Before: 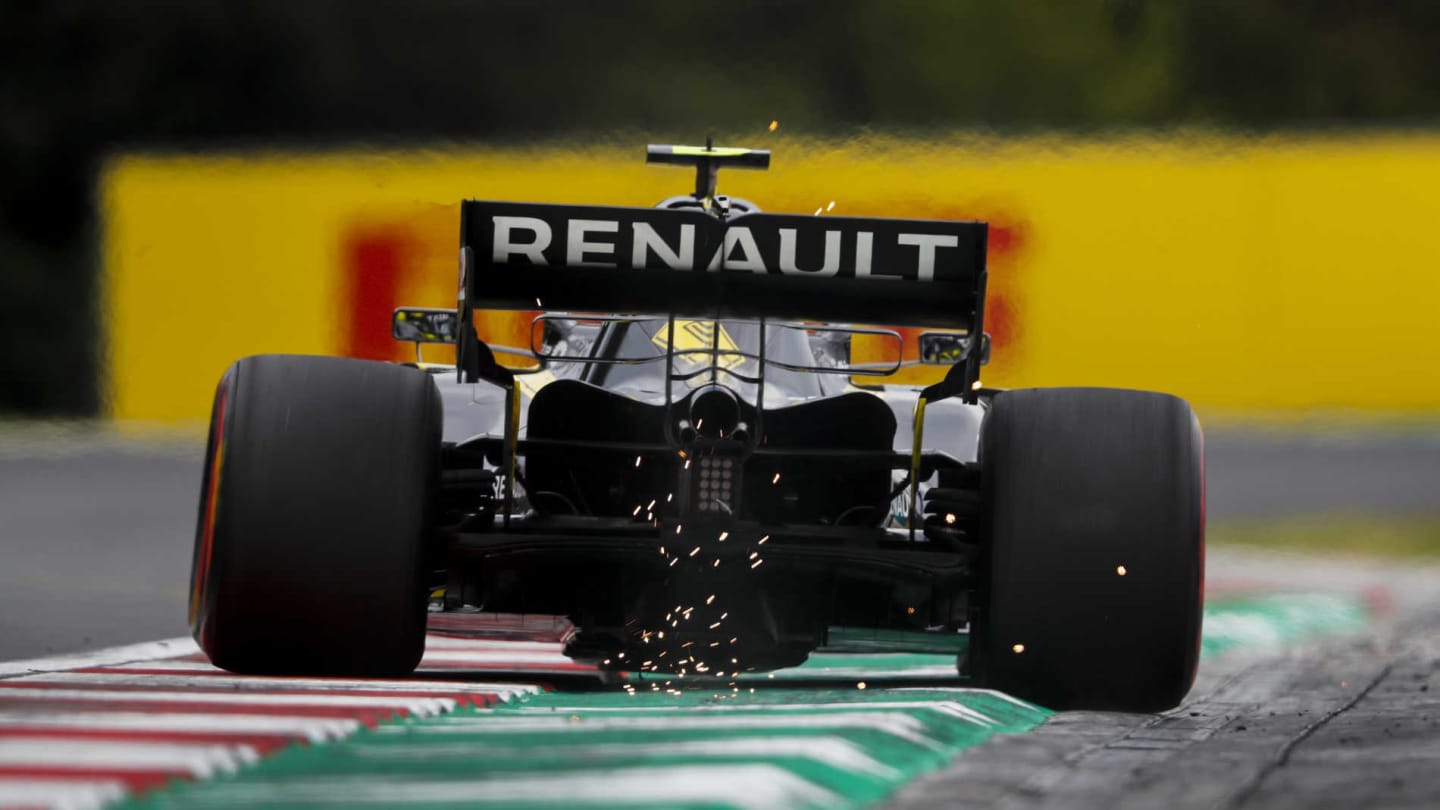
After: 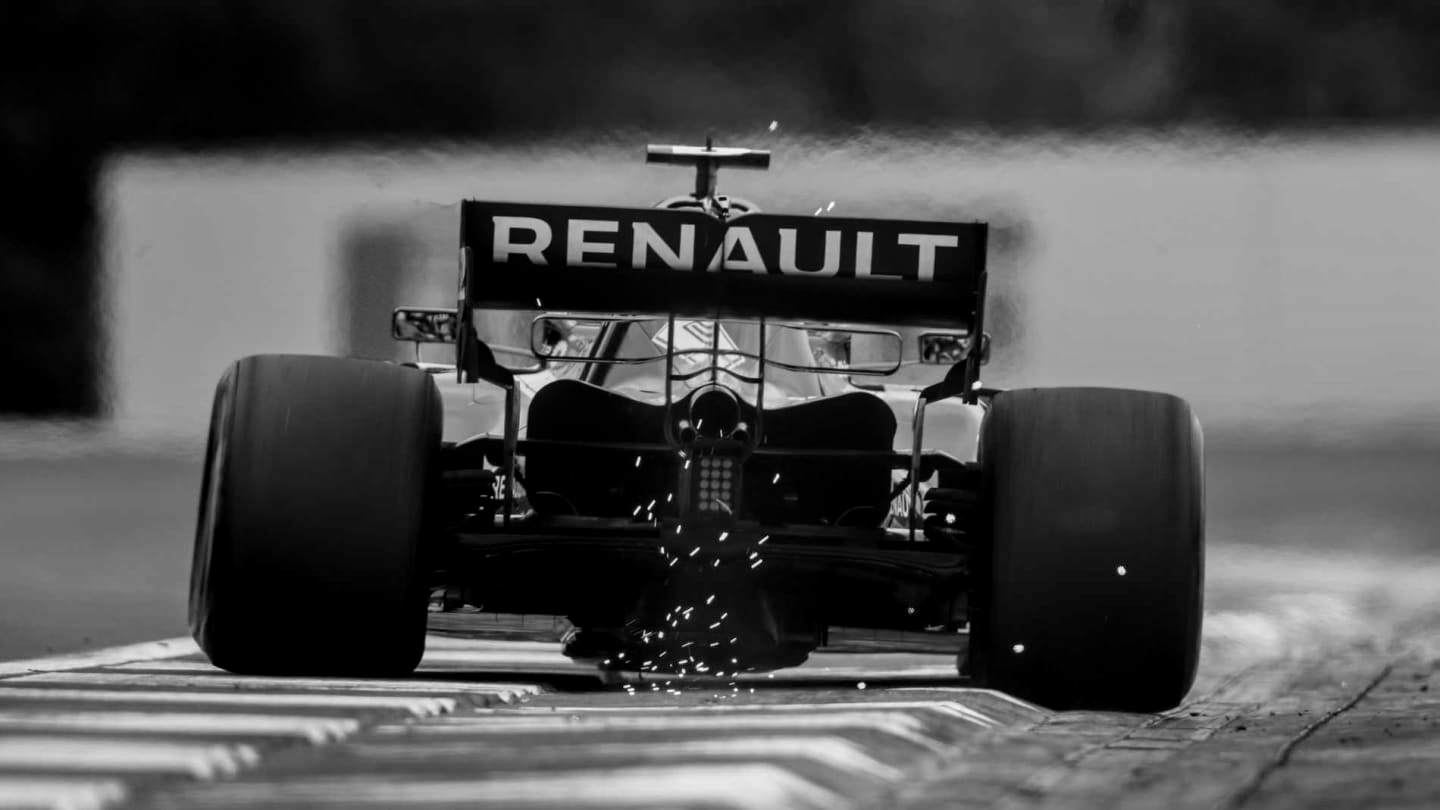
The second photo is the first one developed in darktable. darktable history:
local contrast: on, module defaults
monochrome: on, module defaults
